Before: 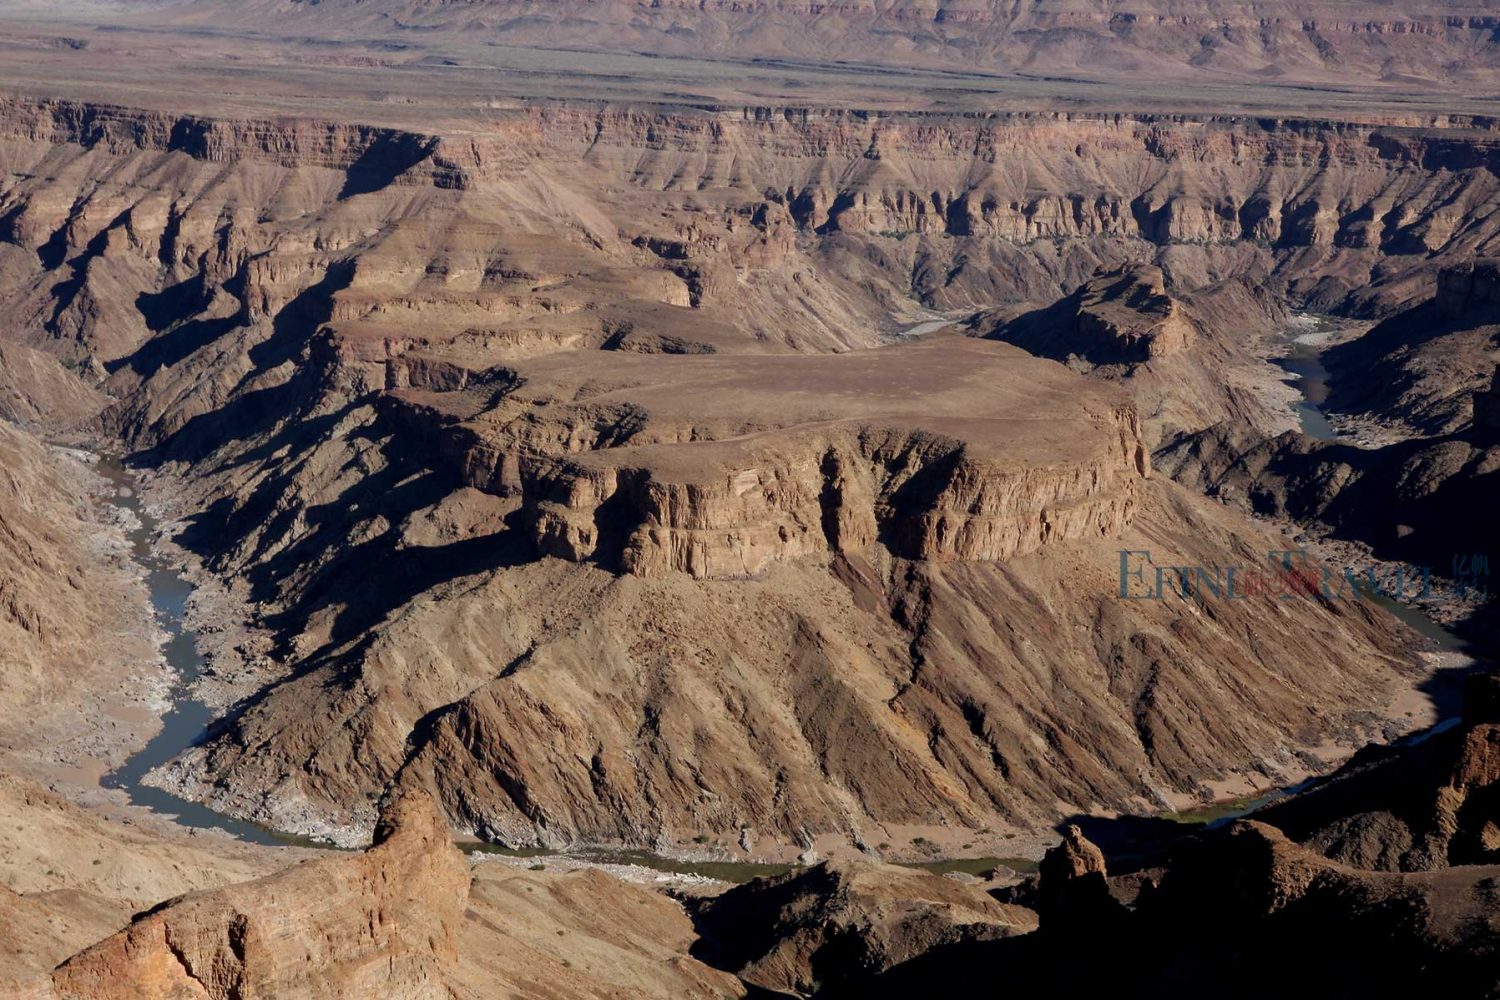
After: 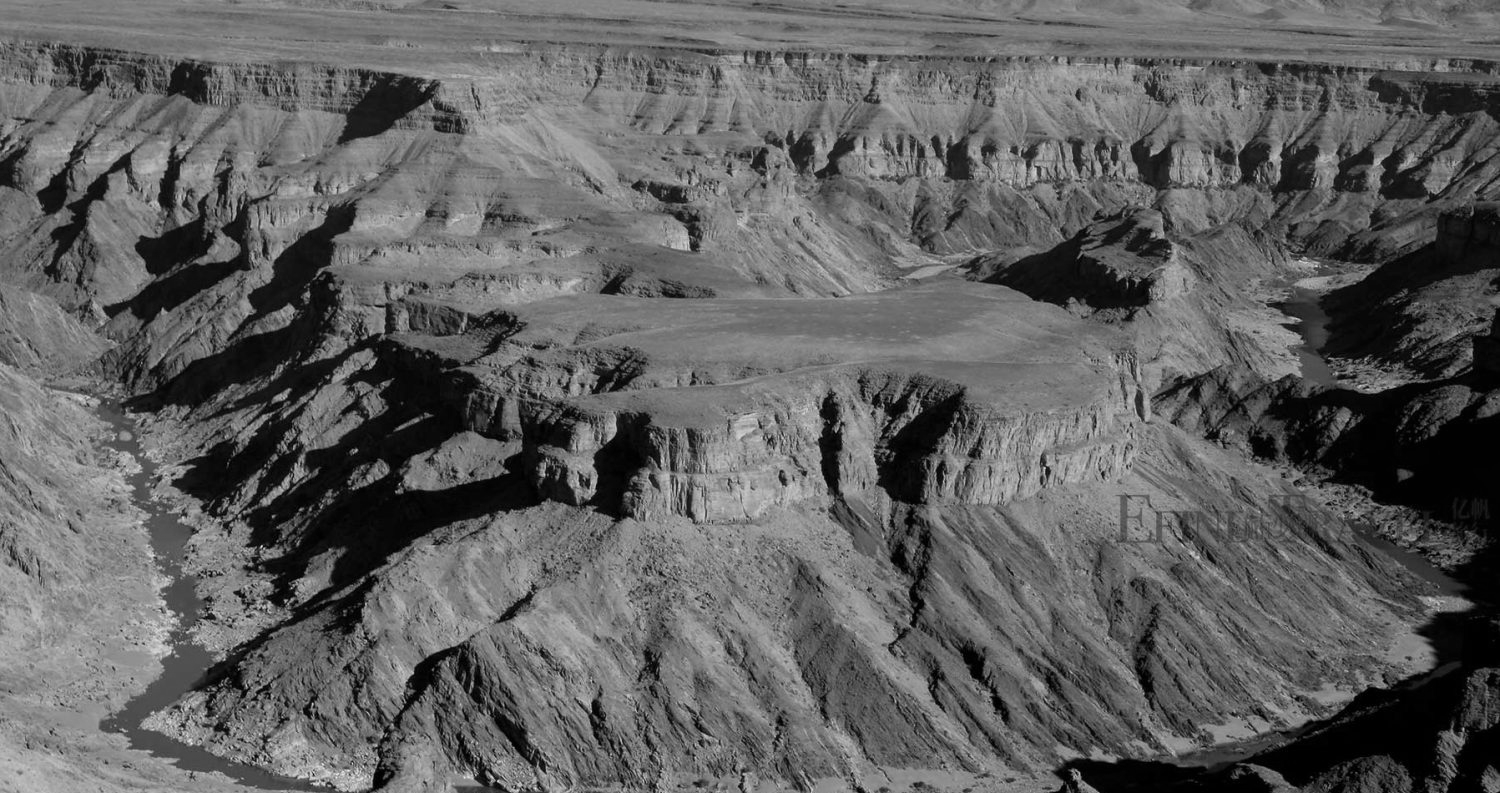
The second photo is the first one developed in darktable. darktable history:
crop and rotate: top 5.667%, bottom 14.937%
monochrome: on, module defaults
